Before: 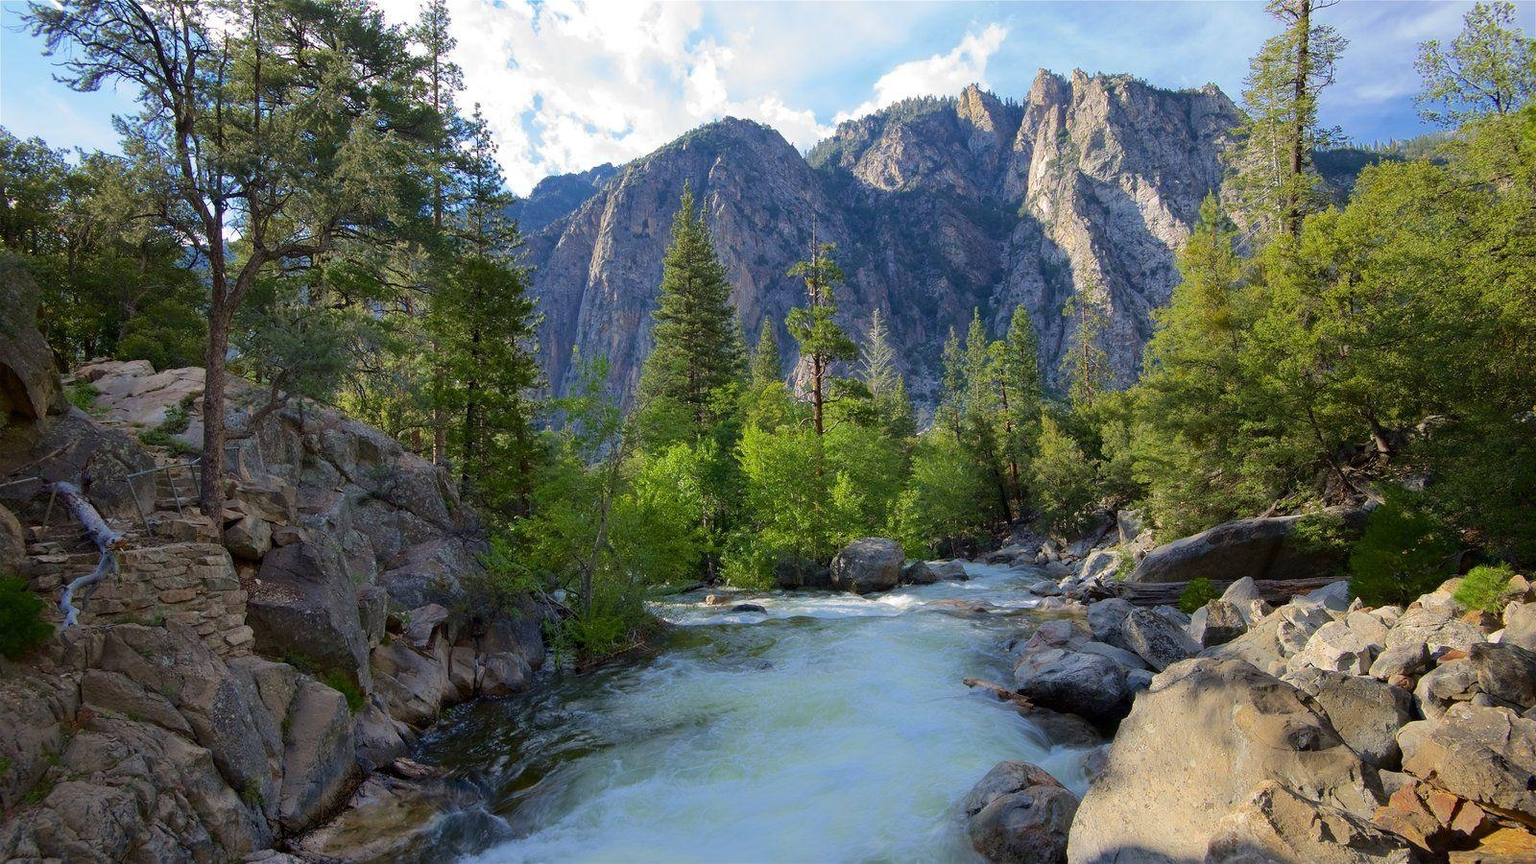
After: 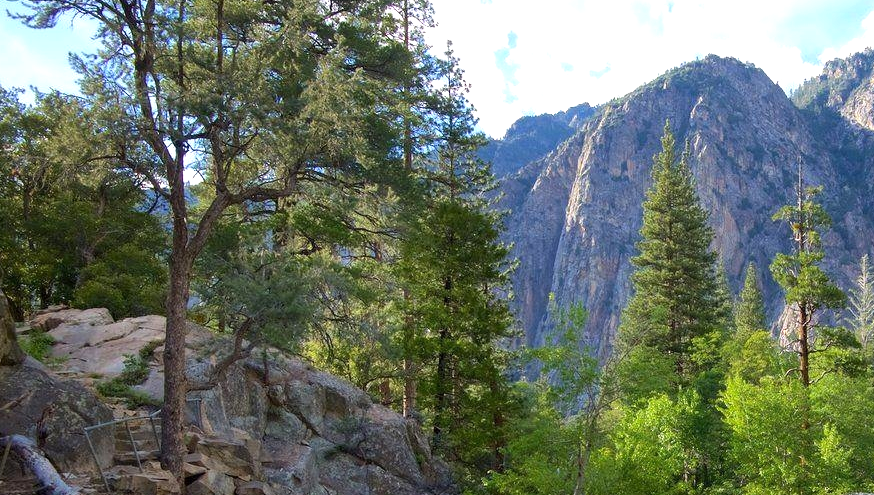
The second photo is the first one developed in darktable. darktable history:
exposure: exposure 0.548 EV, compensate exposure bias true, compensate highlight preservation false
crop and rotate: left 3.069%, top 7.448%, right 42.291%, bottom 37.461%
